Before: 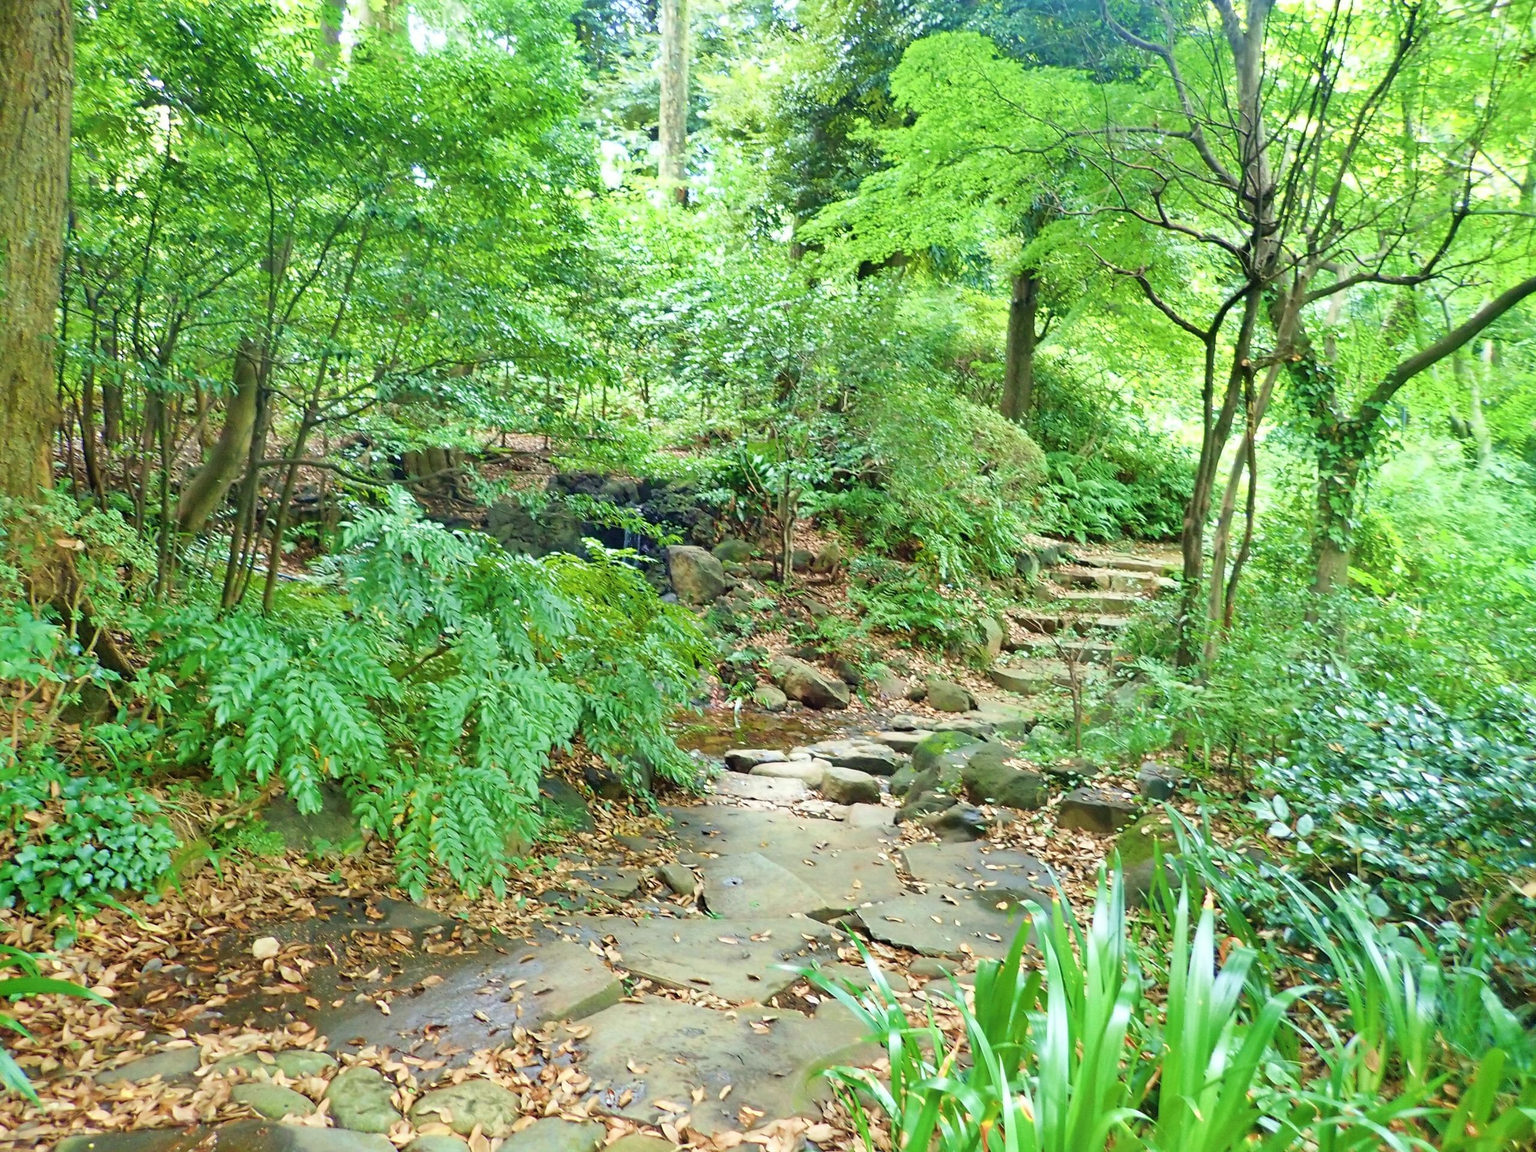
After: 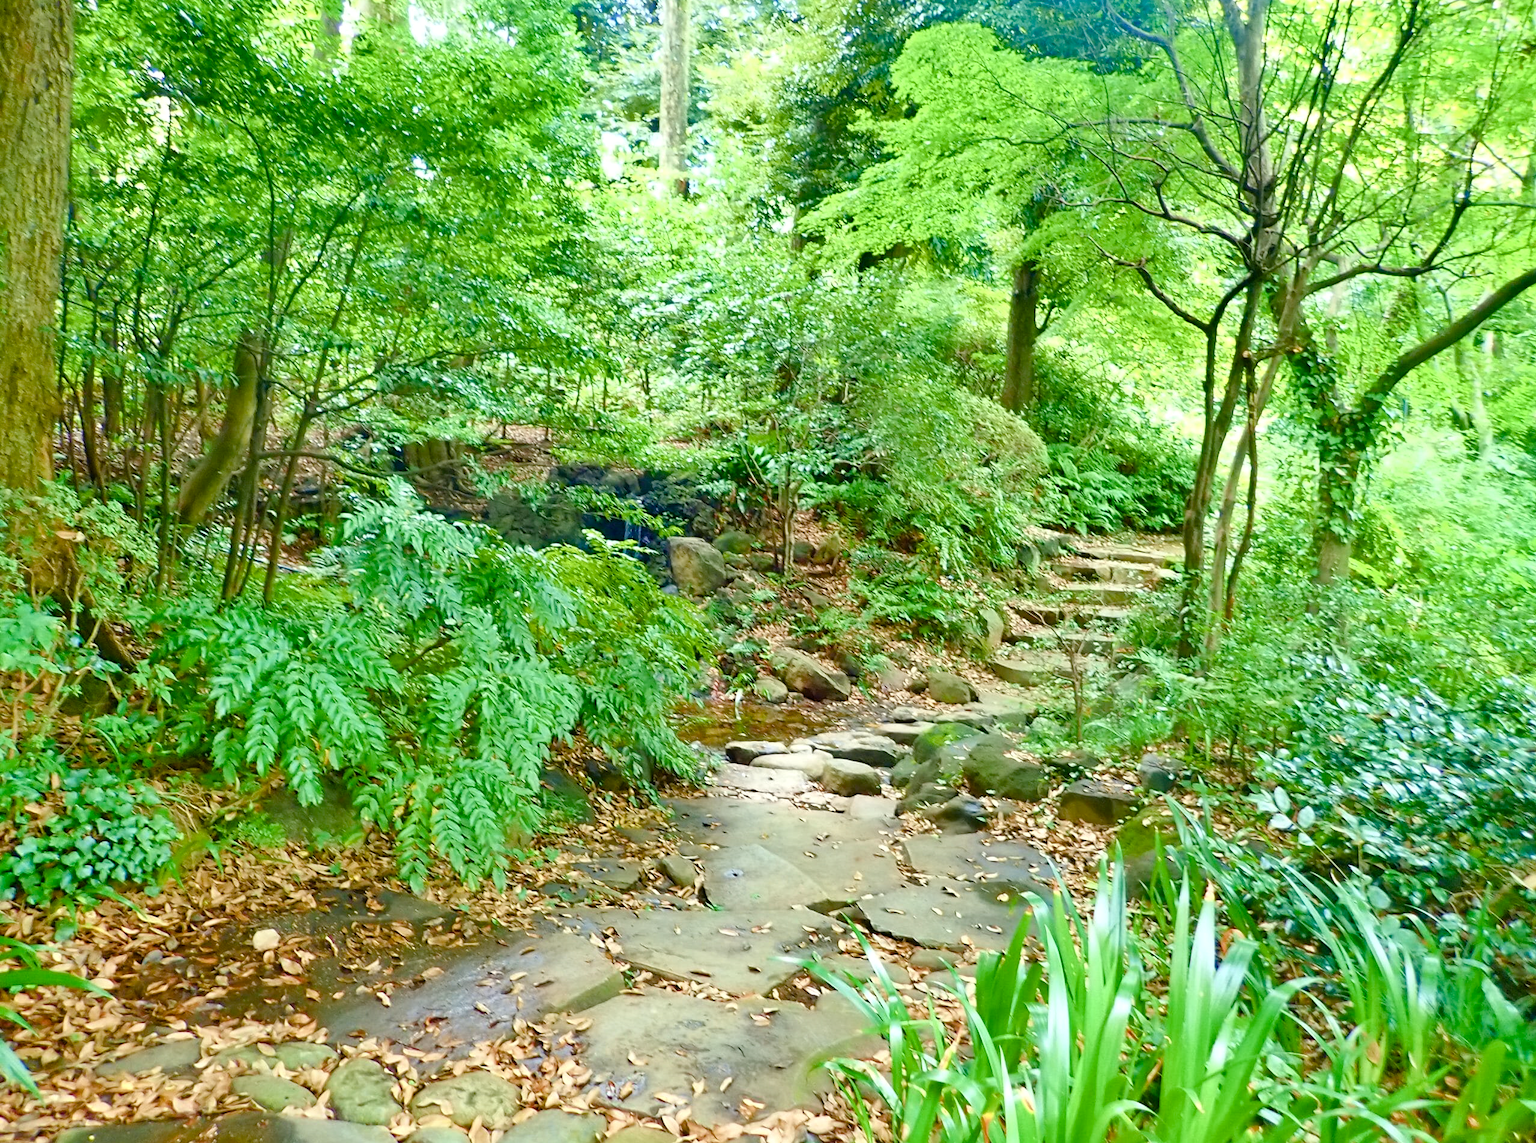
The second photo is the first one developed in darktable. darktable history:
color balance rgb: linear chroma grading › global chroma 3.118%, perceptual saturation grading › global saturation 20%, perceptual saturation grading › highlights -49.916%, perceptual saturation grading › shadows 24.414%, perceptual brilliance grading › highlights 2.51%, global vibrance 42.426%
contrast equalizer: y [[0.5 ×6], [0.5 ×6], [0.5 ×6], [0 ×6], [0, 0, 0, 0.581, 0.011, 0]]
crop: top 0.796%, right 0.059%
